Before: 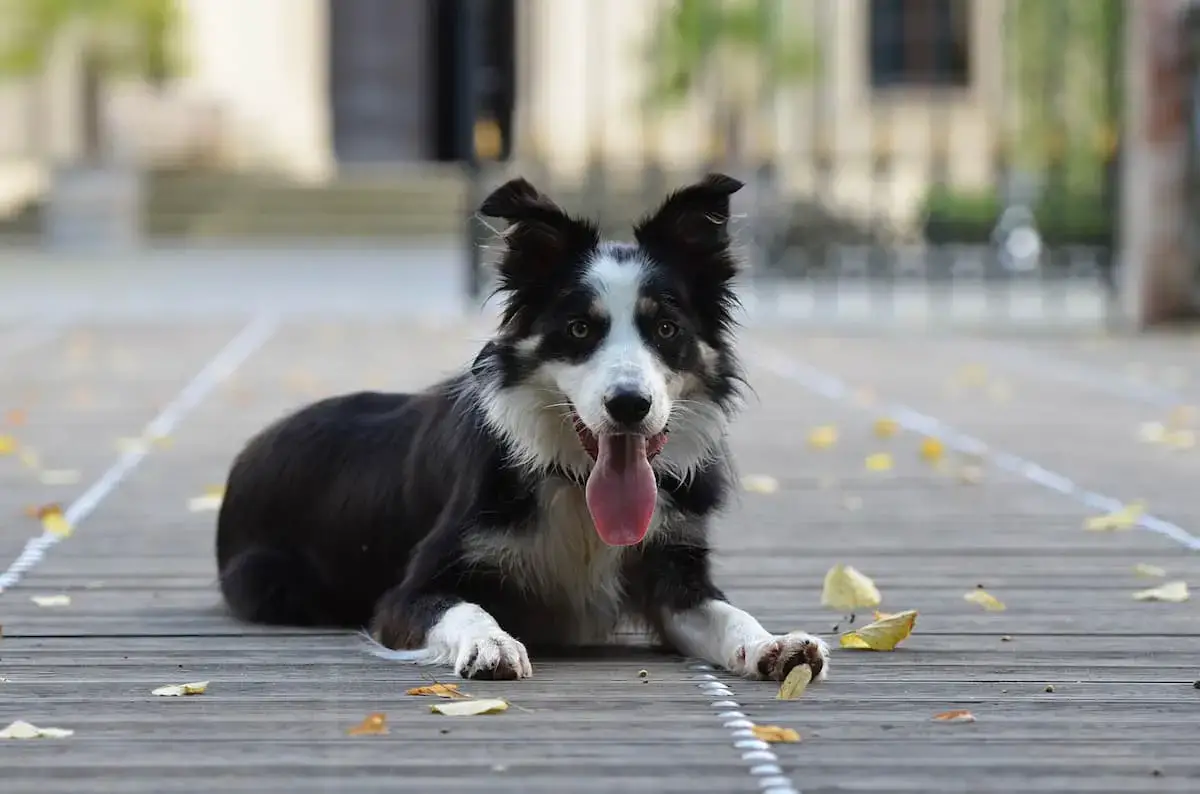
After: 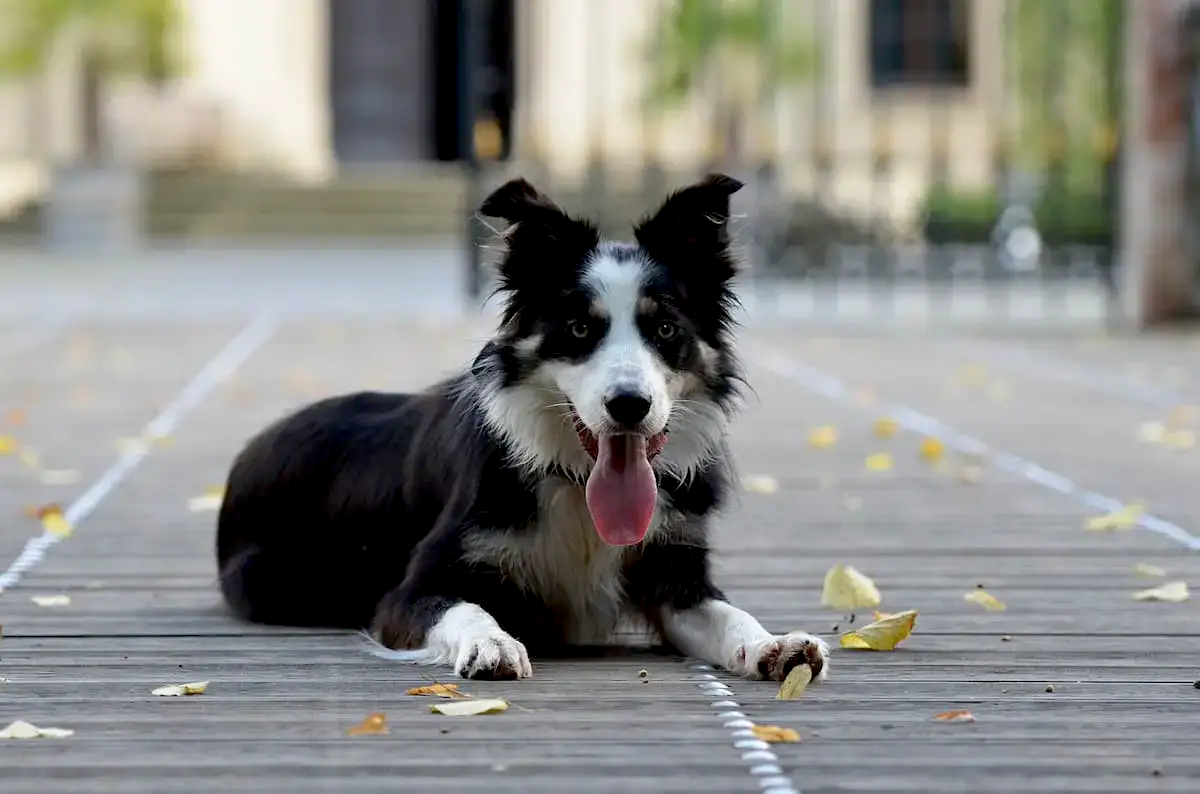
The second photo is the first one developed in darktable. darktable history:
exposure: black level correction 0.01, exposure 0.017 EV, compensate exposure bias true, compensate highlight preservation false
